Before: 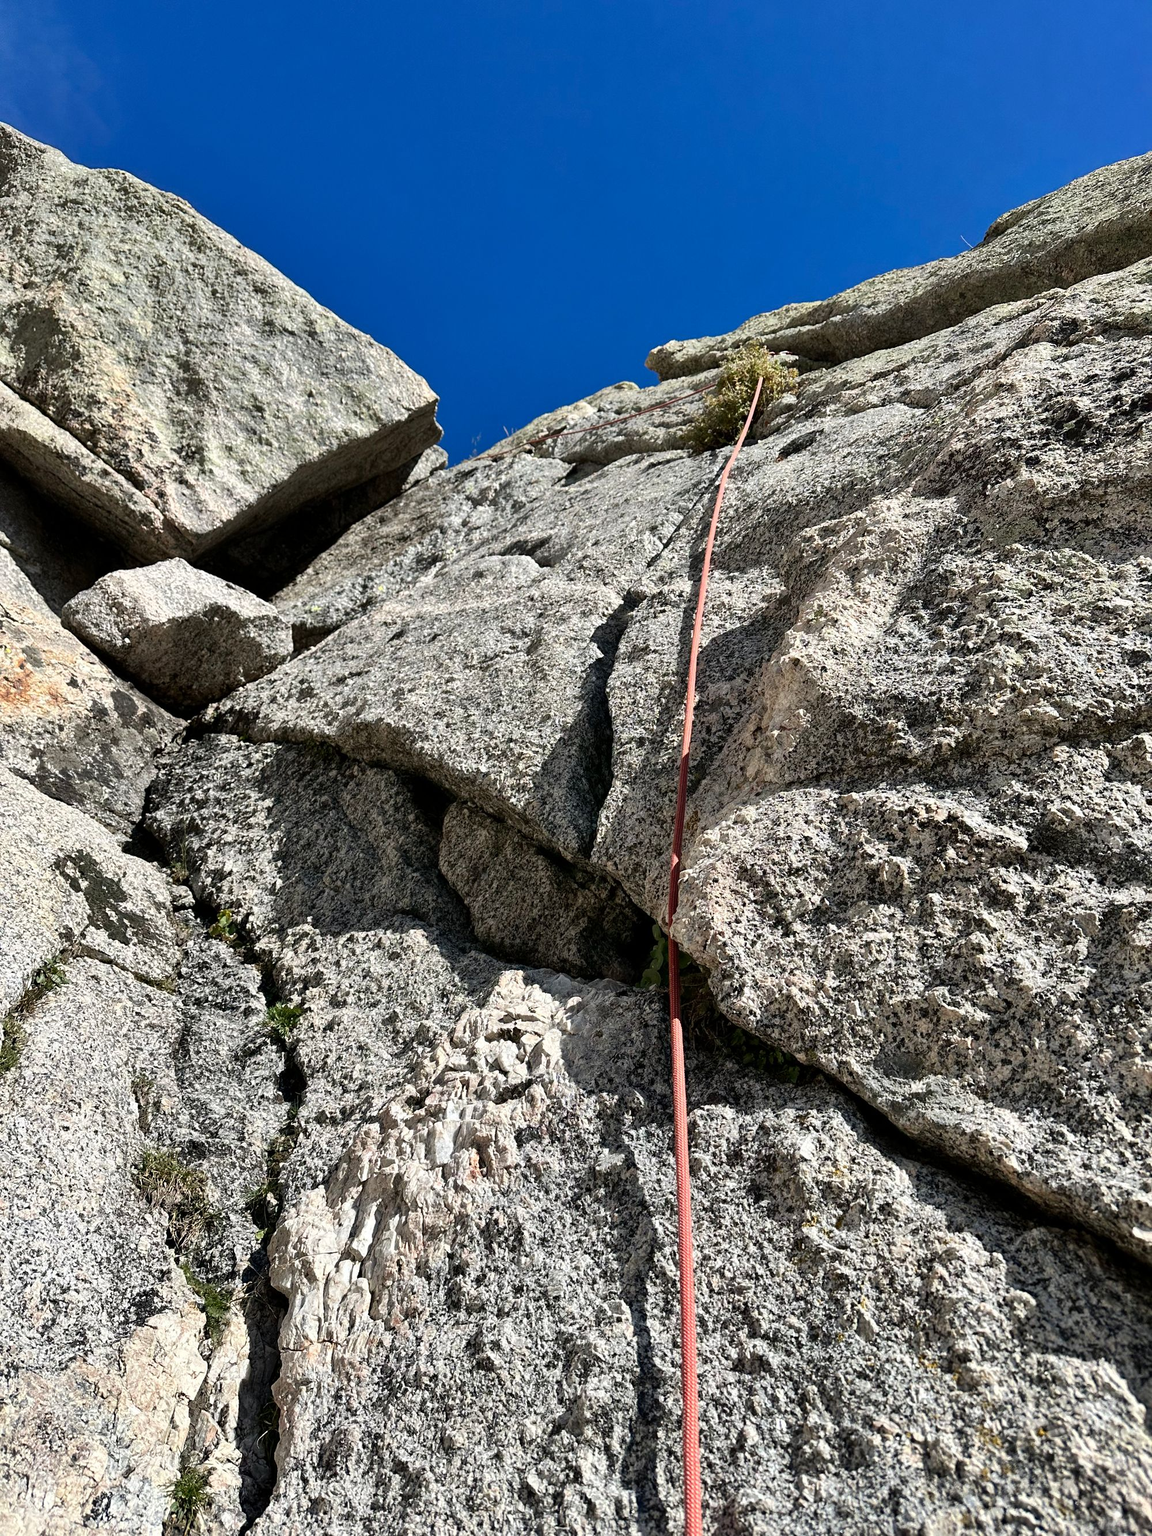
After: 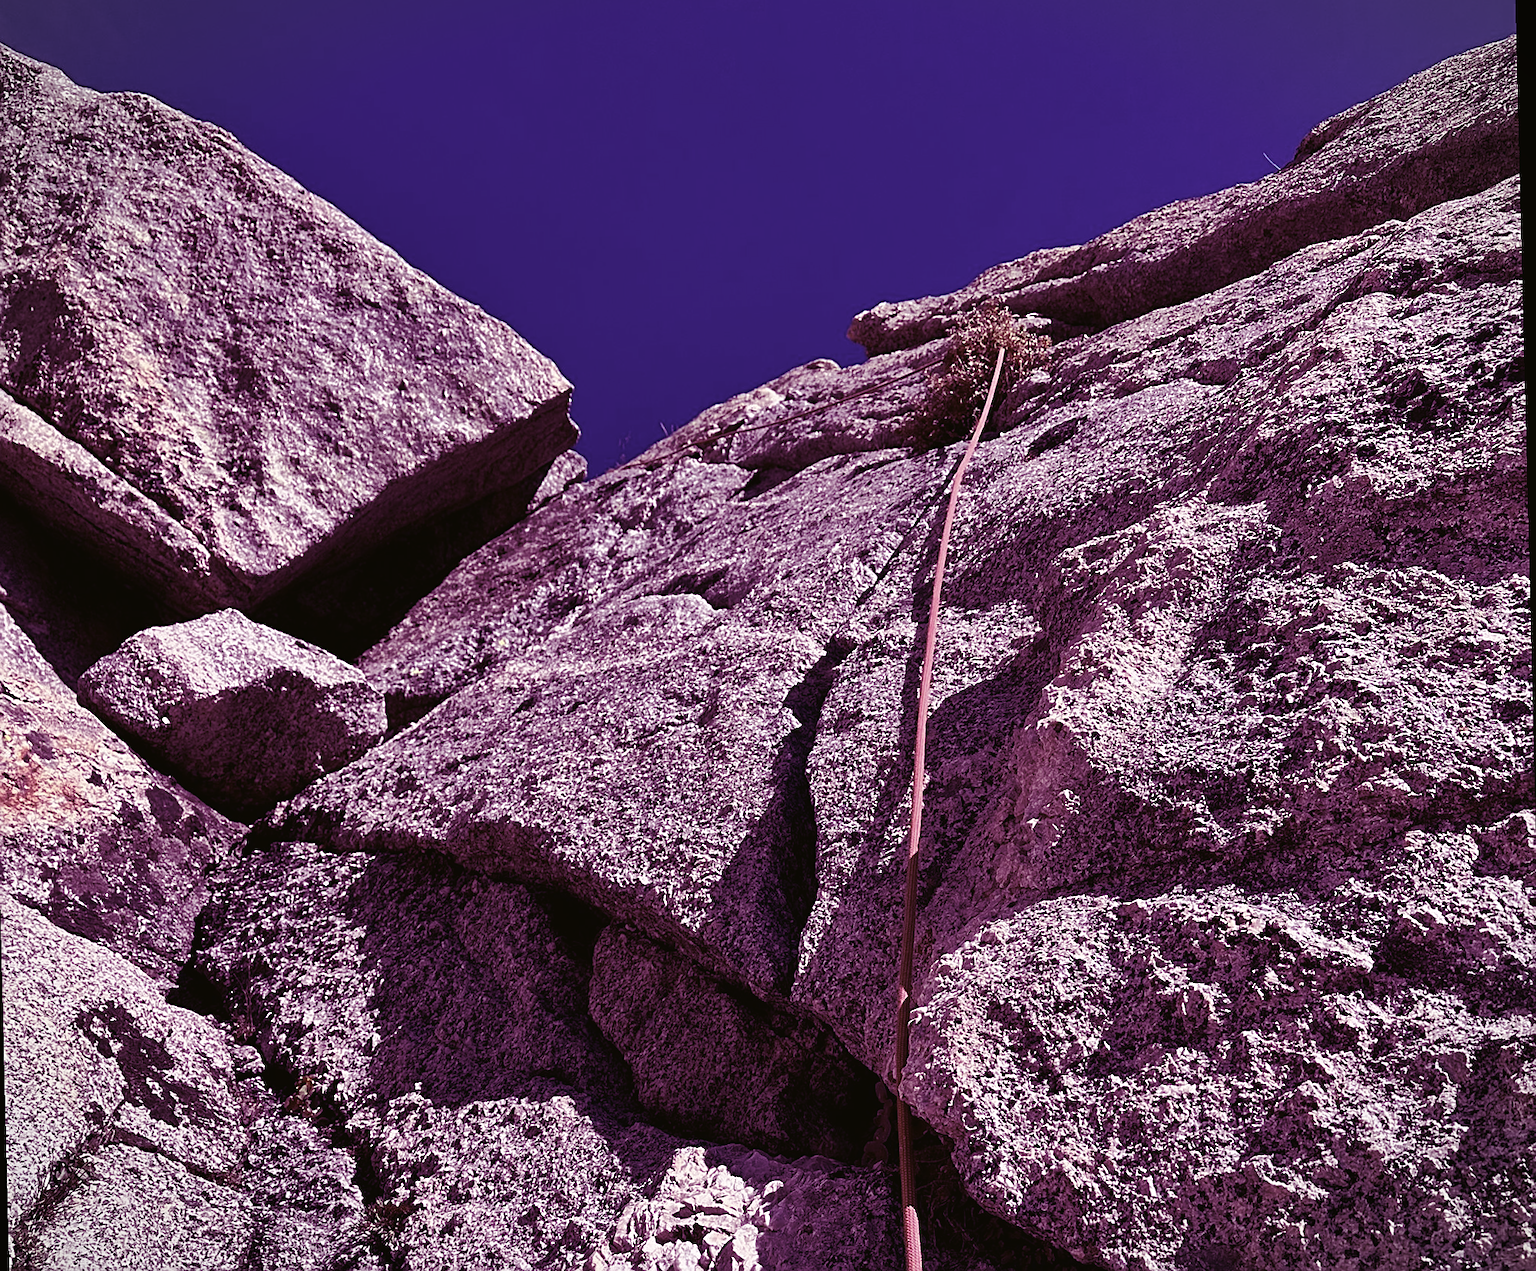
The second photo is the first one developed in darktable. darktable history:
contrast brightness saturation: contrast -0.05, saturation -0.41
color balance: mode lift, gamma, gain (sRGB), lift [1, 1, 0.101, 1]
sharpen: on, module defaults
rotate and perspective: rotation -1.42°, crop left 0.016, crop right 0.984, crop top 0.035, crop bottom 0.965
vignetting: fall-off start 100%, fall-off radius 64.94%, automatic ratio true, unbound false
crop and rotate: top 4.848%, bottom 29.503%
color correction: highlights a* 3.12, highlights b* -1.55, shadows a* -0.101, shadows b* 2.52, saturation 0.98
